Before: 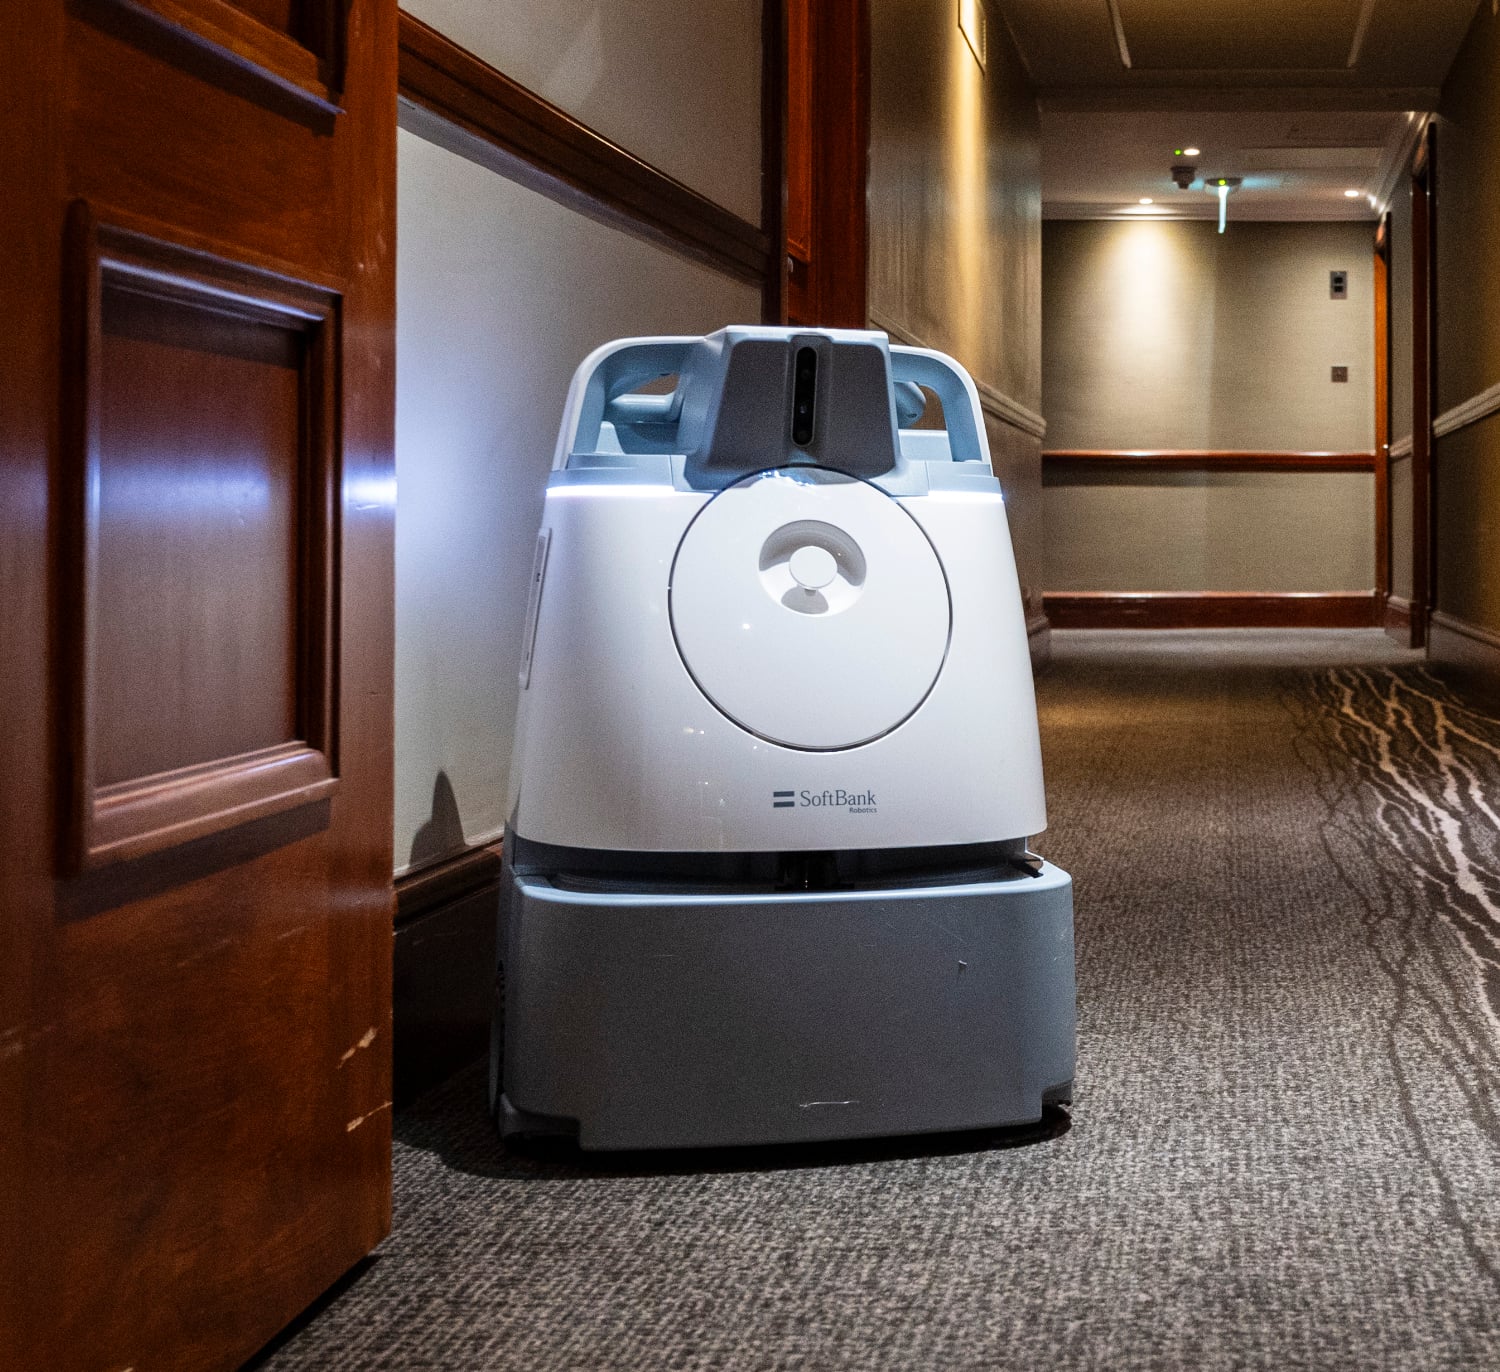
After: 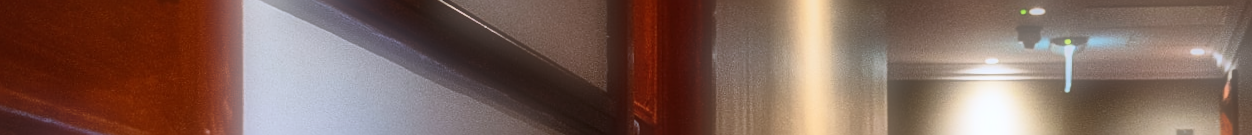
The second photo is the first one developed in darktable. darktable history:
rotate and perspective: rotation -0.45°, automatic cropping original format, crop left 0.008, crop right 0.992, crop top 0.012, crop bottom 0.988
white balance: red 0.976, blue 1.04
color correction: highlights a* -0.772, highlights b* -8.92
soften: on, module defaults
contrast brightness saturation: contrast 0.2, brightness 0.16, saturation 0.22
sharpen: on, module defaults
local contrast: mode bilateral grid, contrast 20, coarseness 50, detail 120%, midtone range 0.2
crop and rotate: left 9.644%, top 9.491%, right 6.021%, bottom 80.509%
